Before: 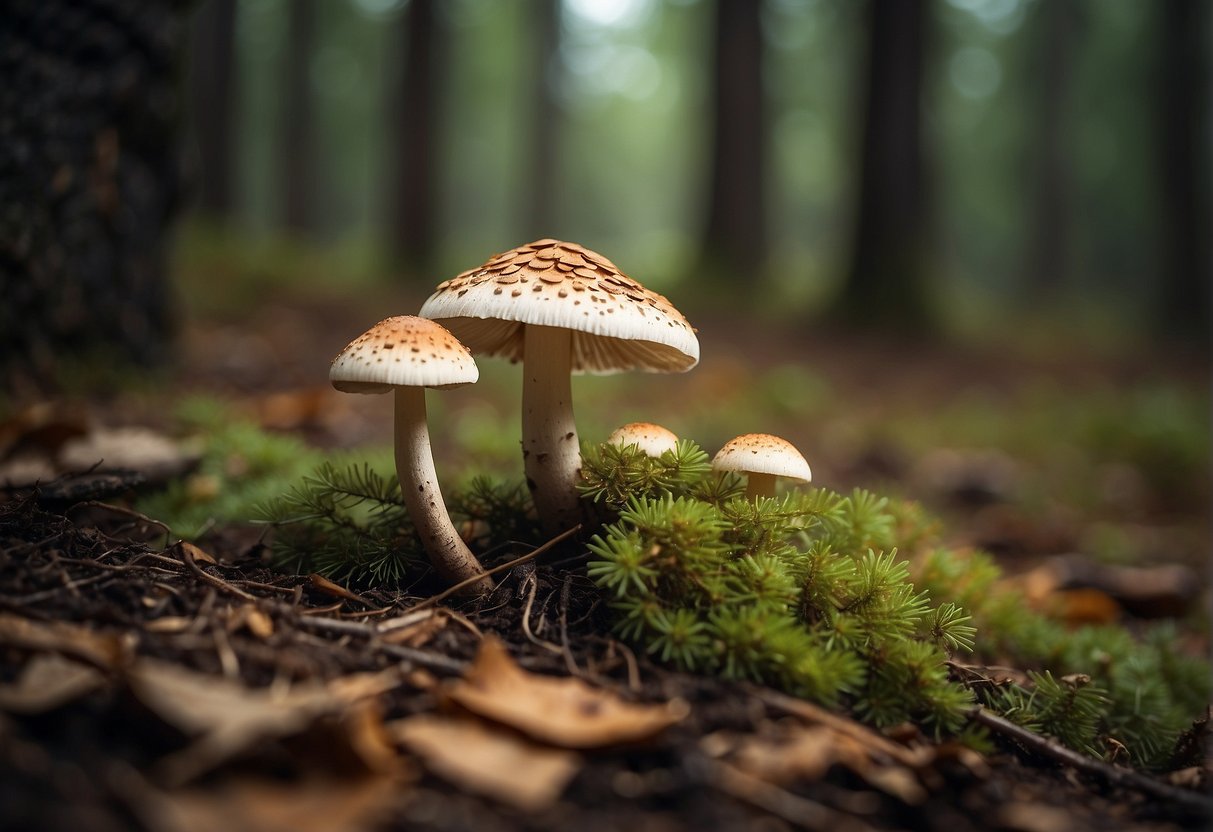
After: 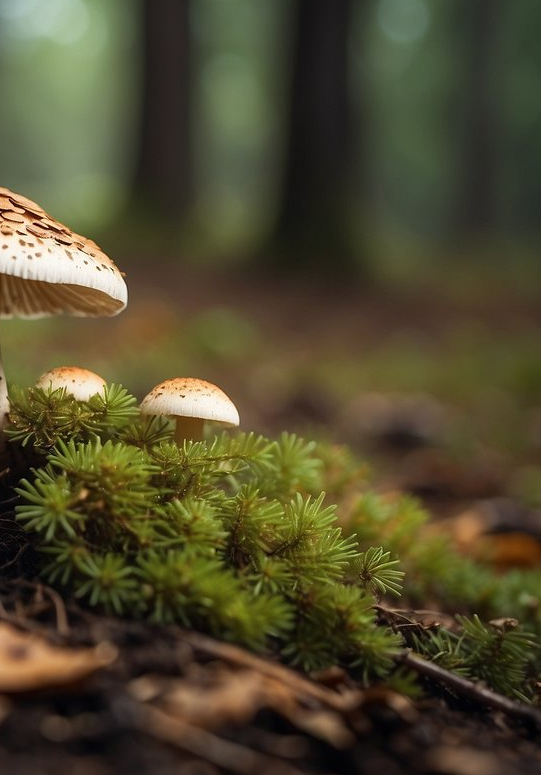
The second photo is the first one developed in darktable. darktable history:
crop: left 47.227%, top 6.755%, right 8.11%
